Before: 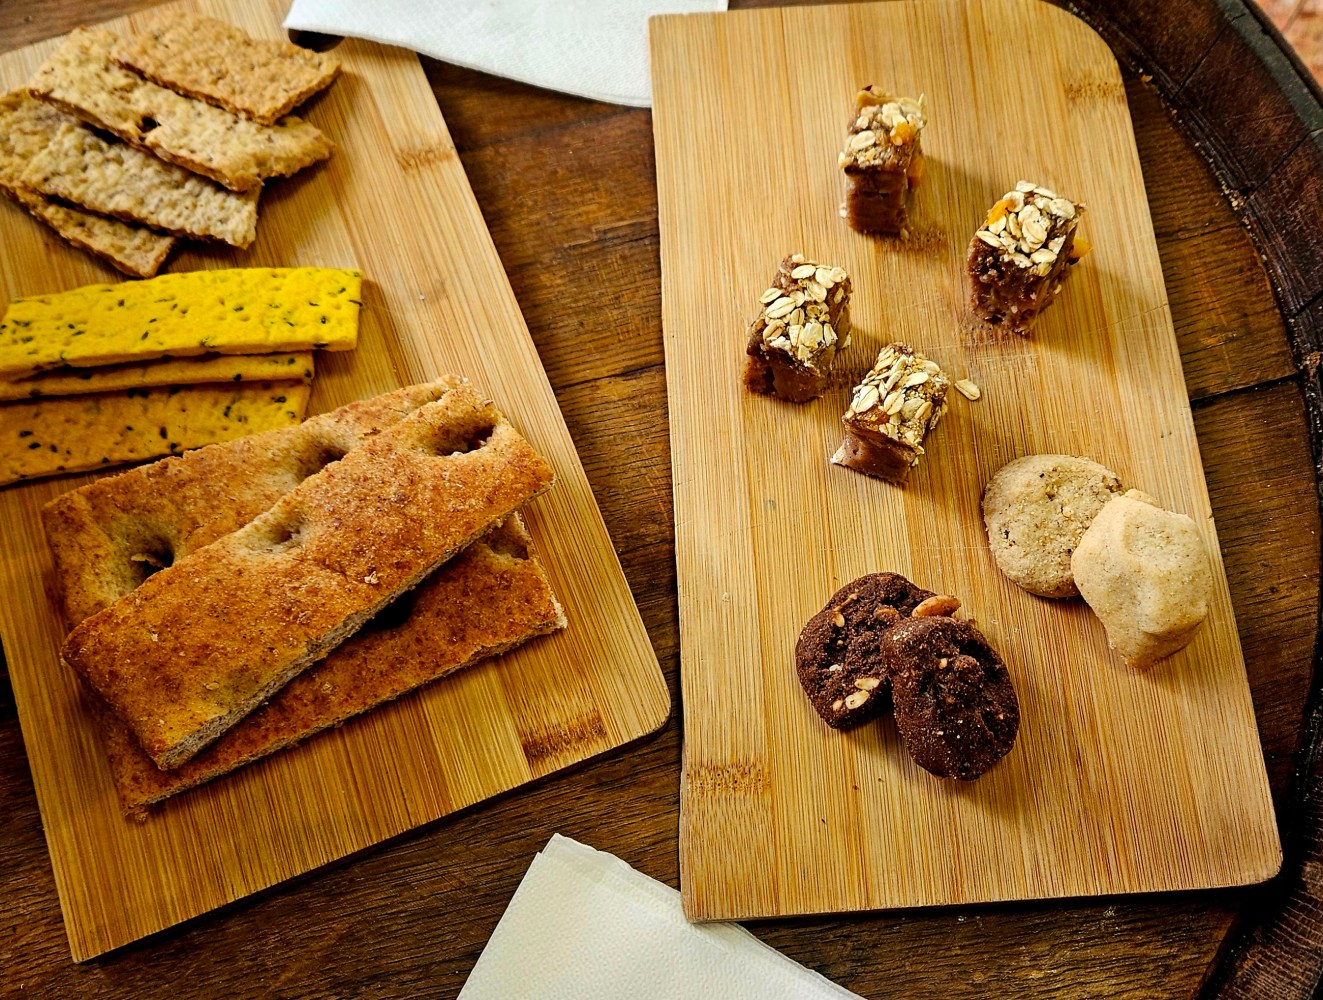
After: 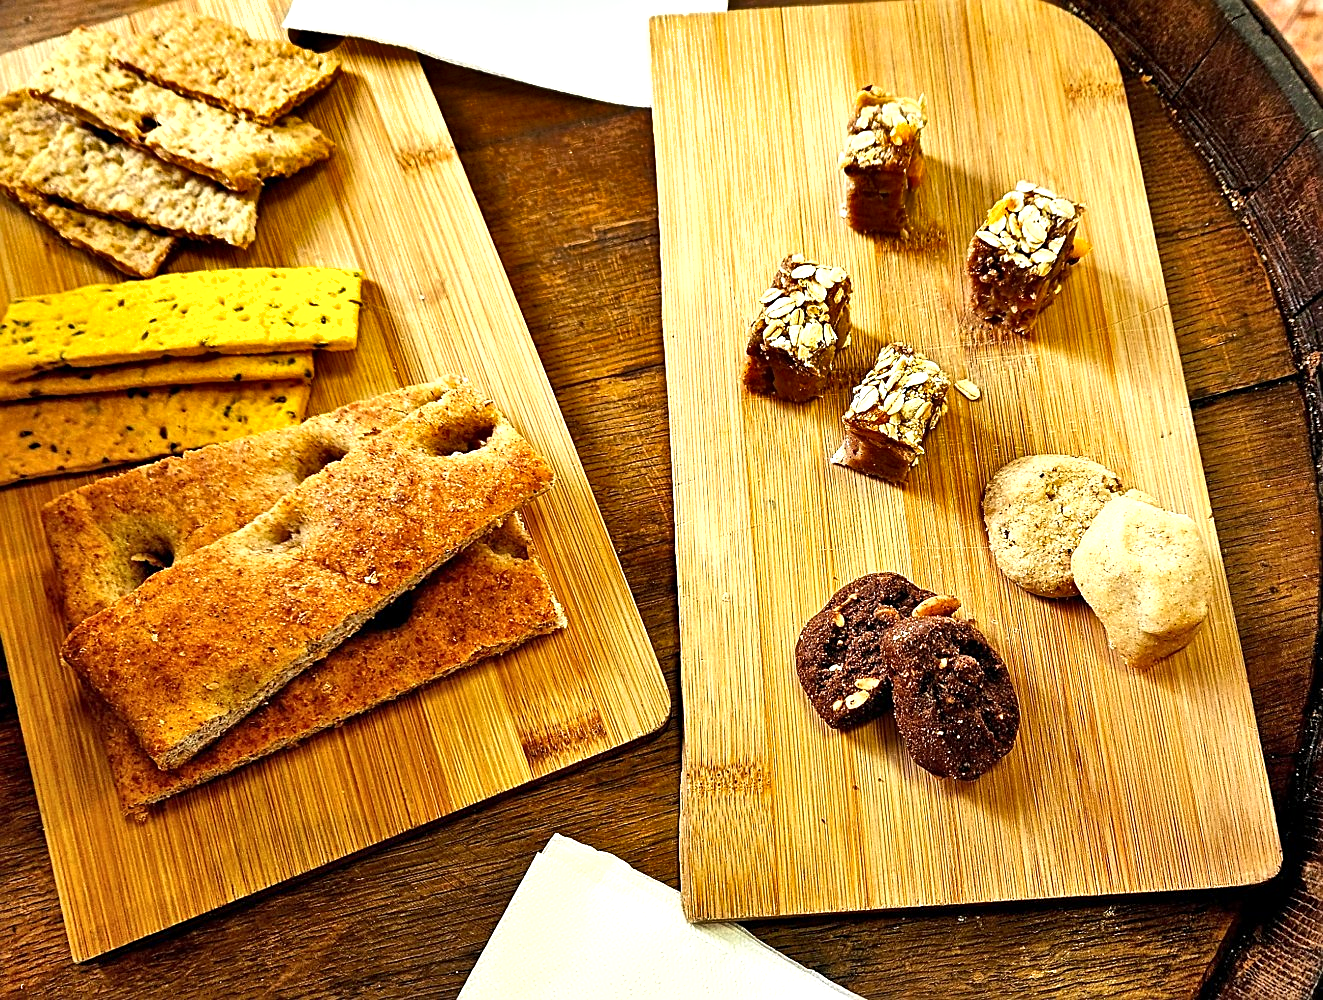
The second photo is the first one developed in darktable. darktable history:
sharpen: on, module defaults
exposure: black level correction 0, exposure 0.931 EV, compensate highlight preservation false
shadows and highlights: soften with gaussian
